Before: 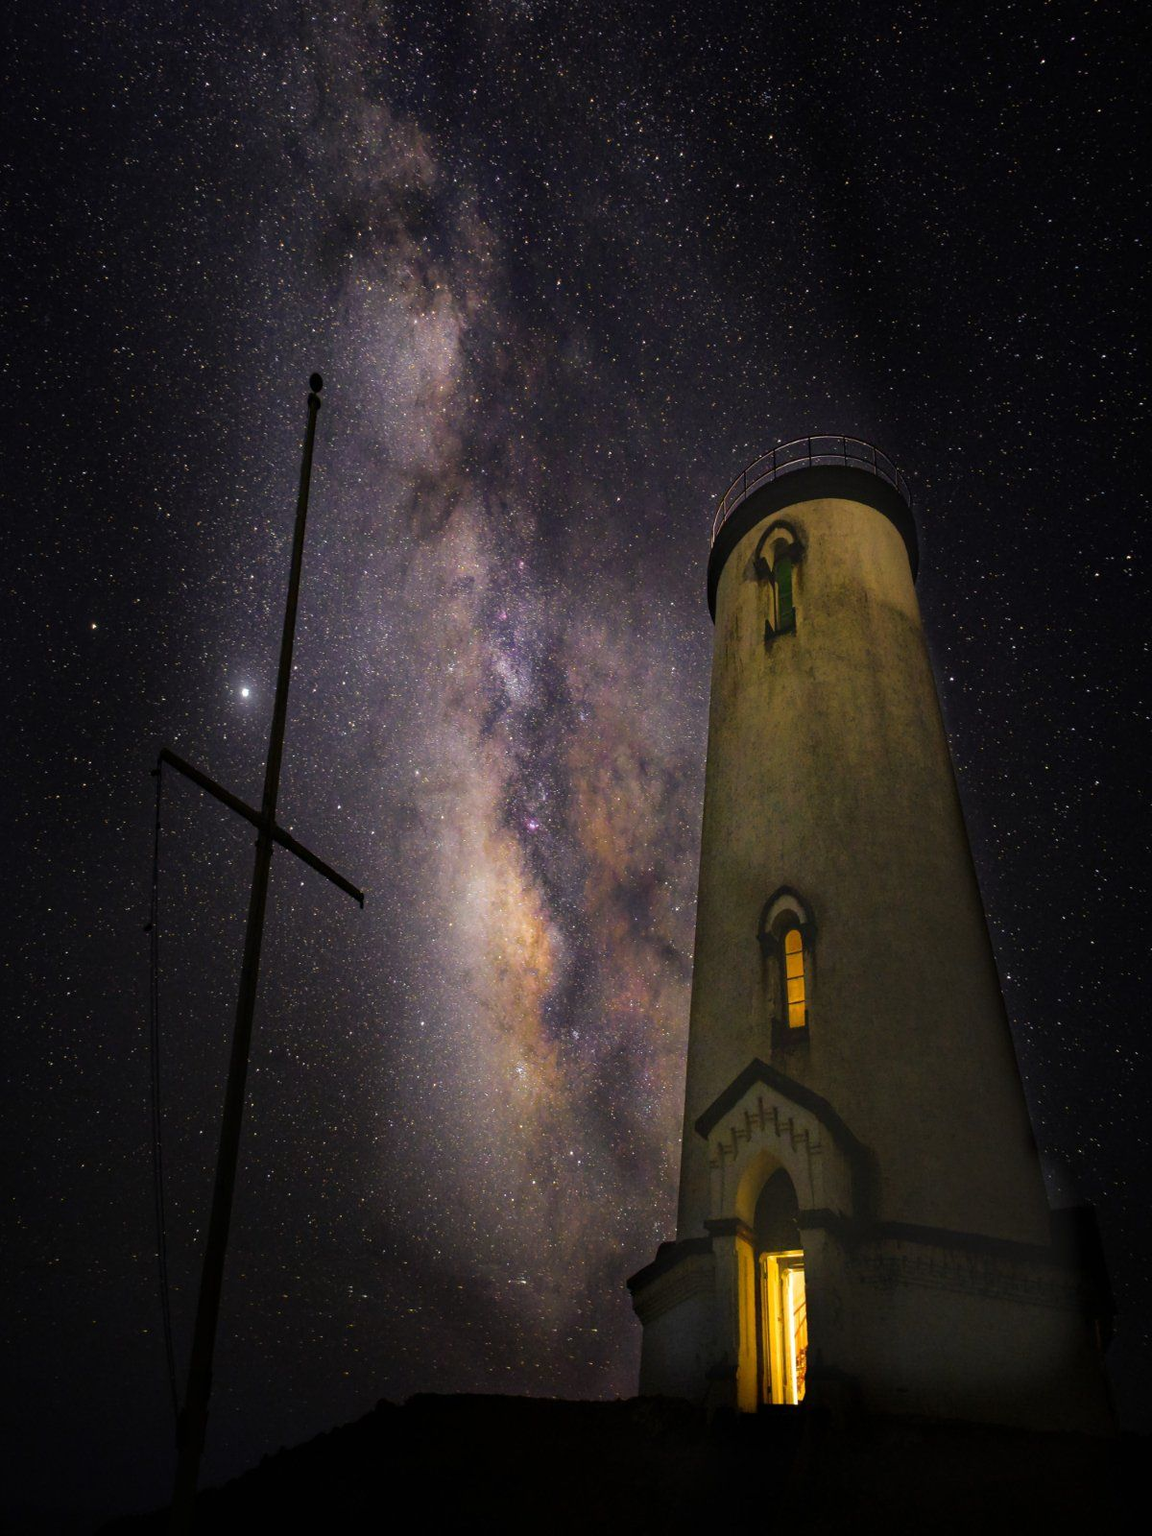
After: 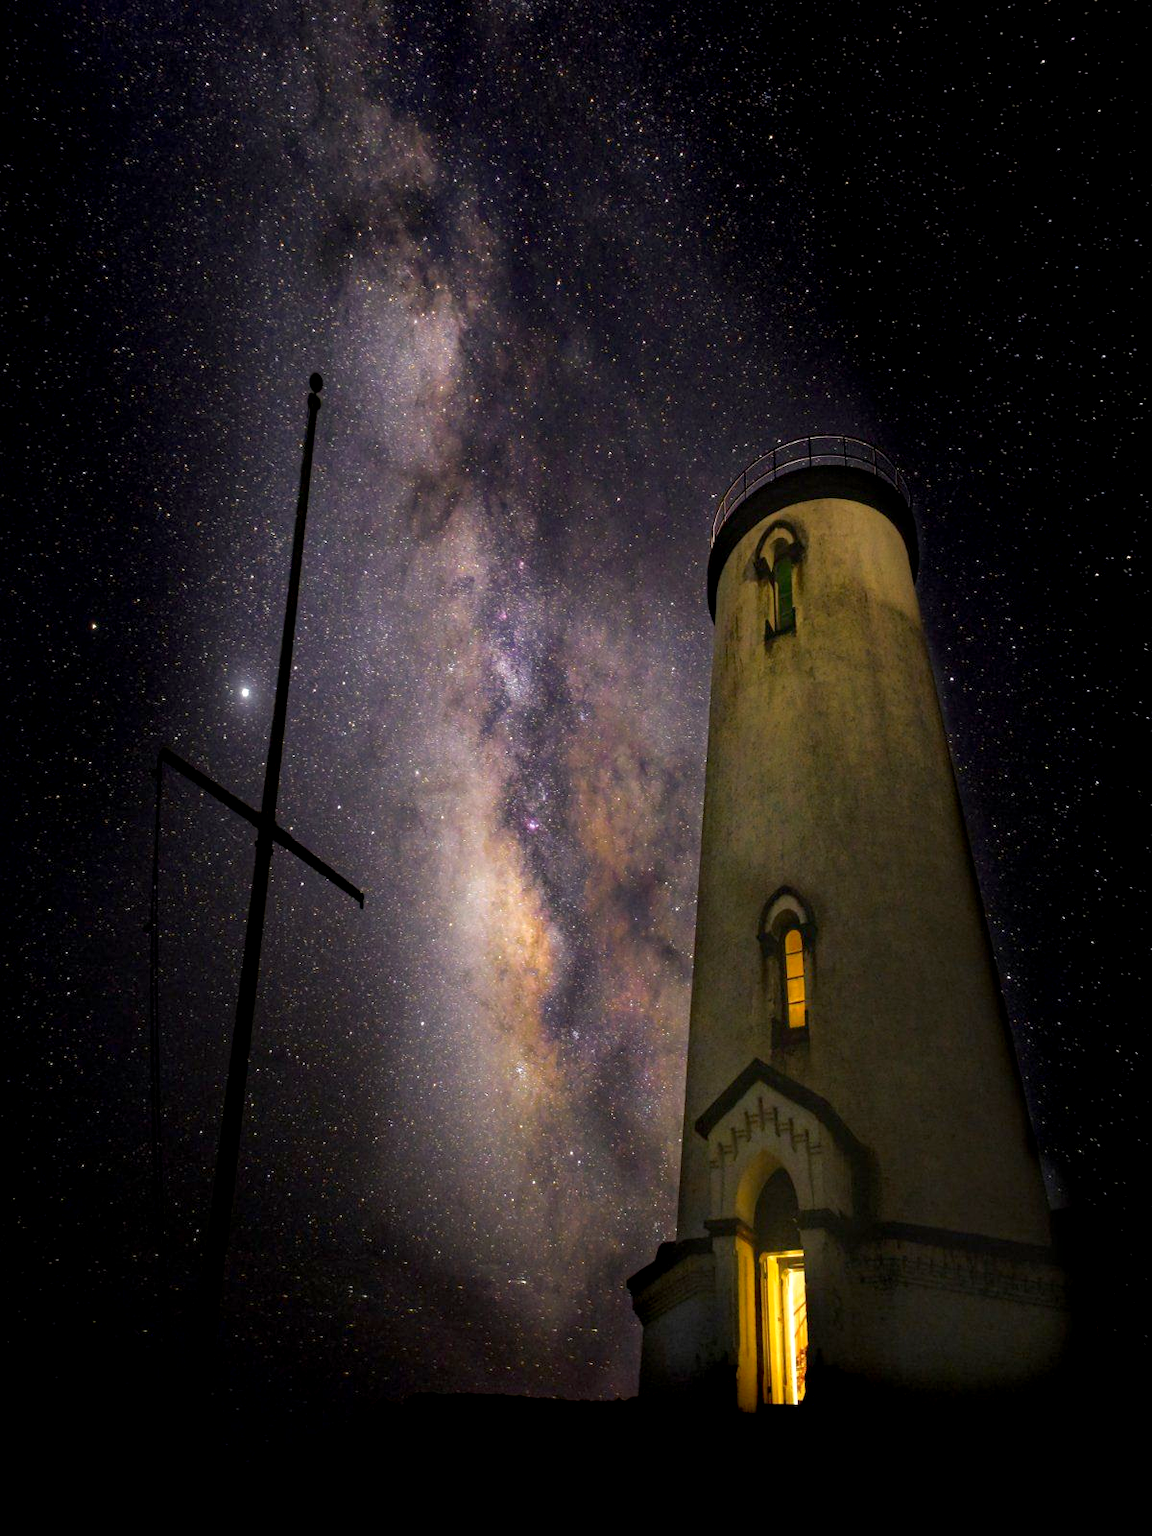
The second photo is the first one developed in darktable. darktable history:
exposure: black level correction 0.005, exposure 0.272 EV, compensate exposure bias true, compensate highlight preservation false
